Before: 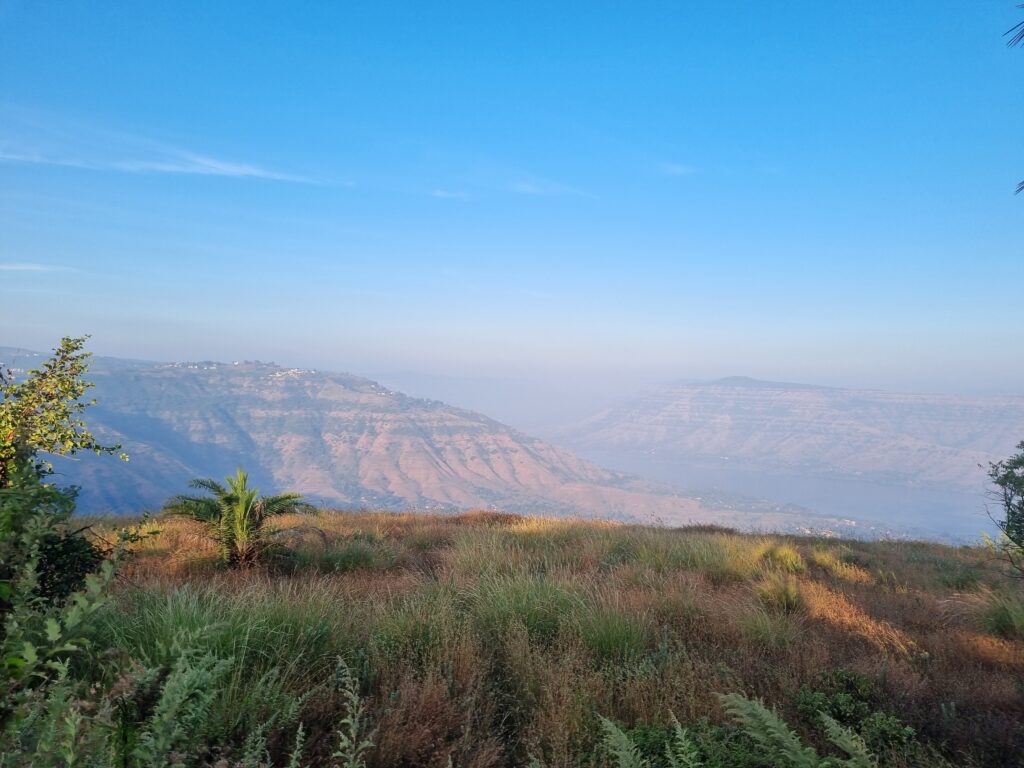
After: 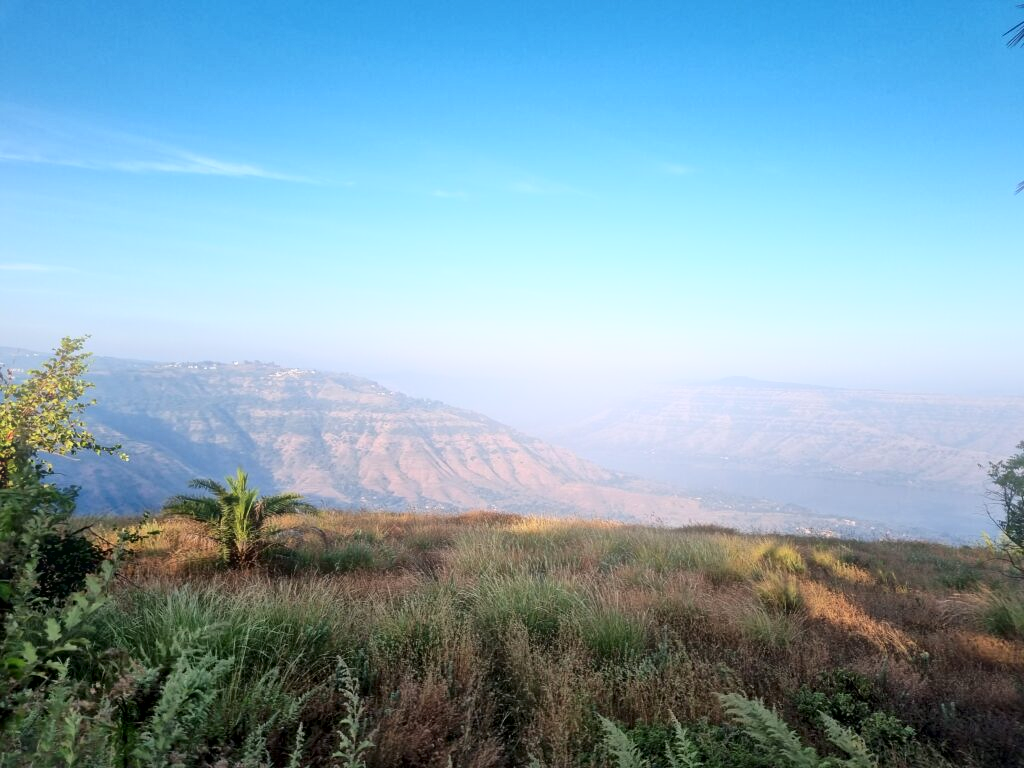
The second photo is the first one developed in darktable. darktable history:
local contrast: mode bilateral grid, contrast 20, coarseness 50, detail 171%, midtone range 0.2
bloom: threshold 82.5%, strength 16.25%
